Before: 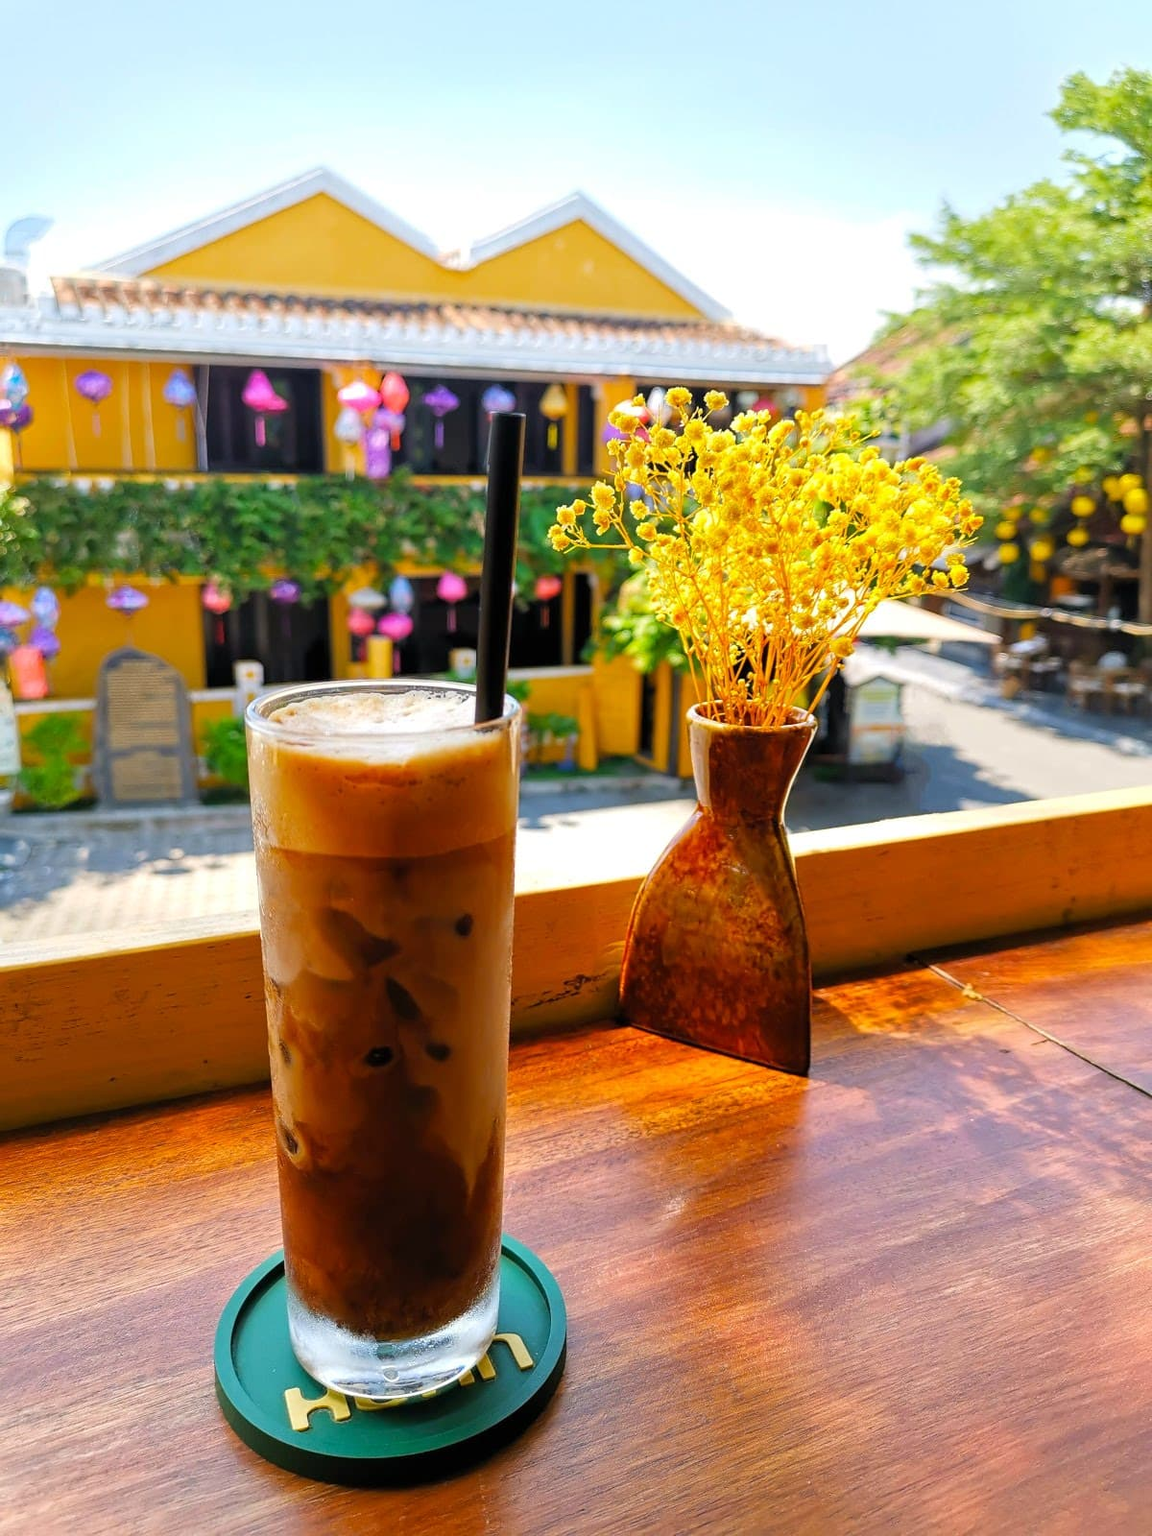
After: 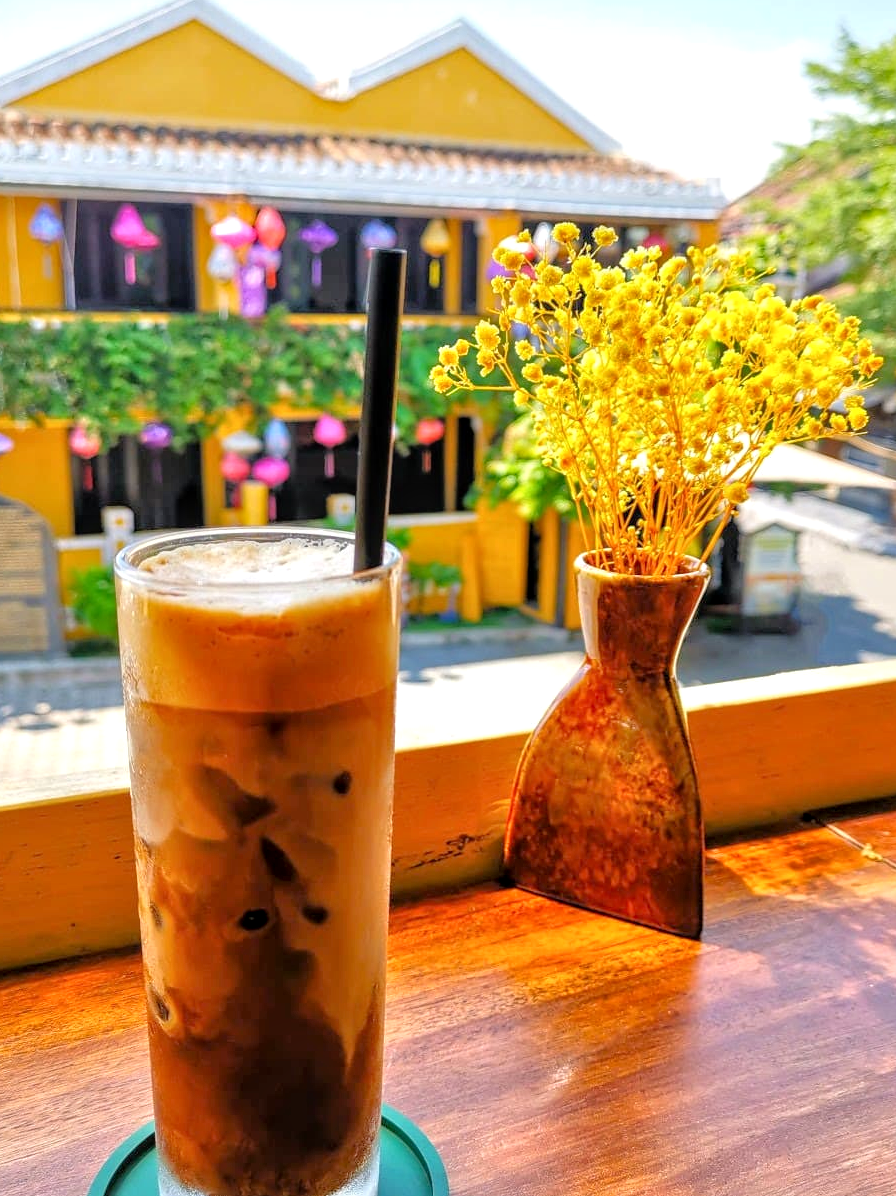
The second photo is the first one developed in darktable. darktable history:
crop and rotate: left 11.831%, top 11.346%, right 13.429%, bottom 13.899%
tone equalizer: -7 EV 0.15 EV, -6 EV 0.6 EV, -5 EV 1.15 EV, -4 EV 1.33 EV, -3 EV 1.15 EV, -2 EV 0.6 EV, -1 EV 0.15 EV, mask exposure compensation -0.5 EV
local contrast: on, module defaults
